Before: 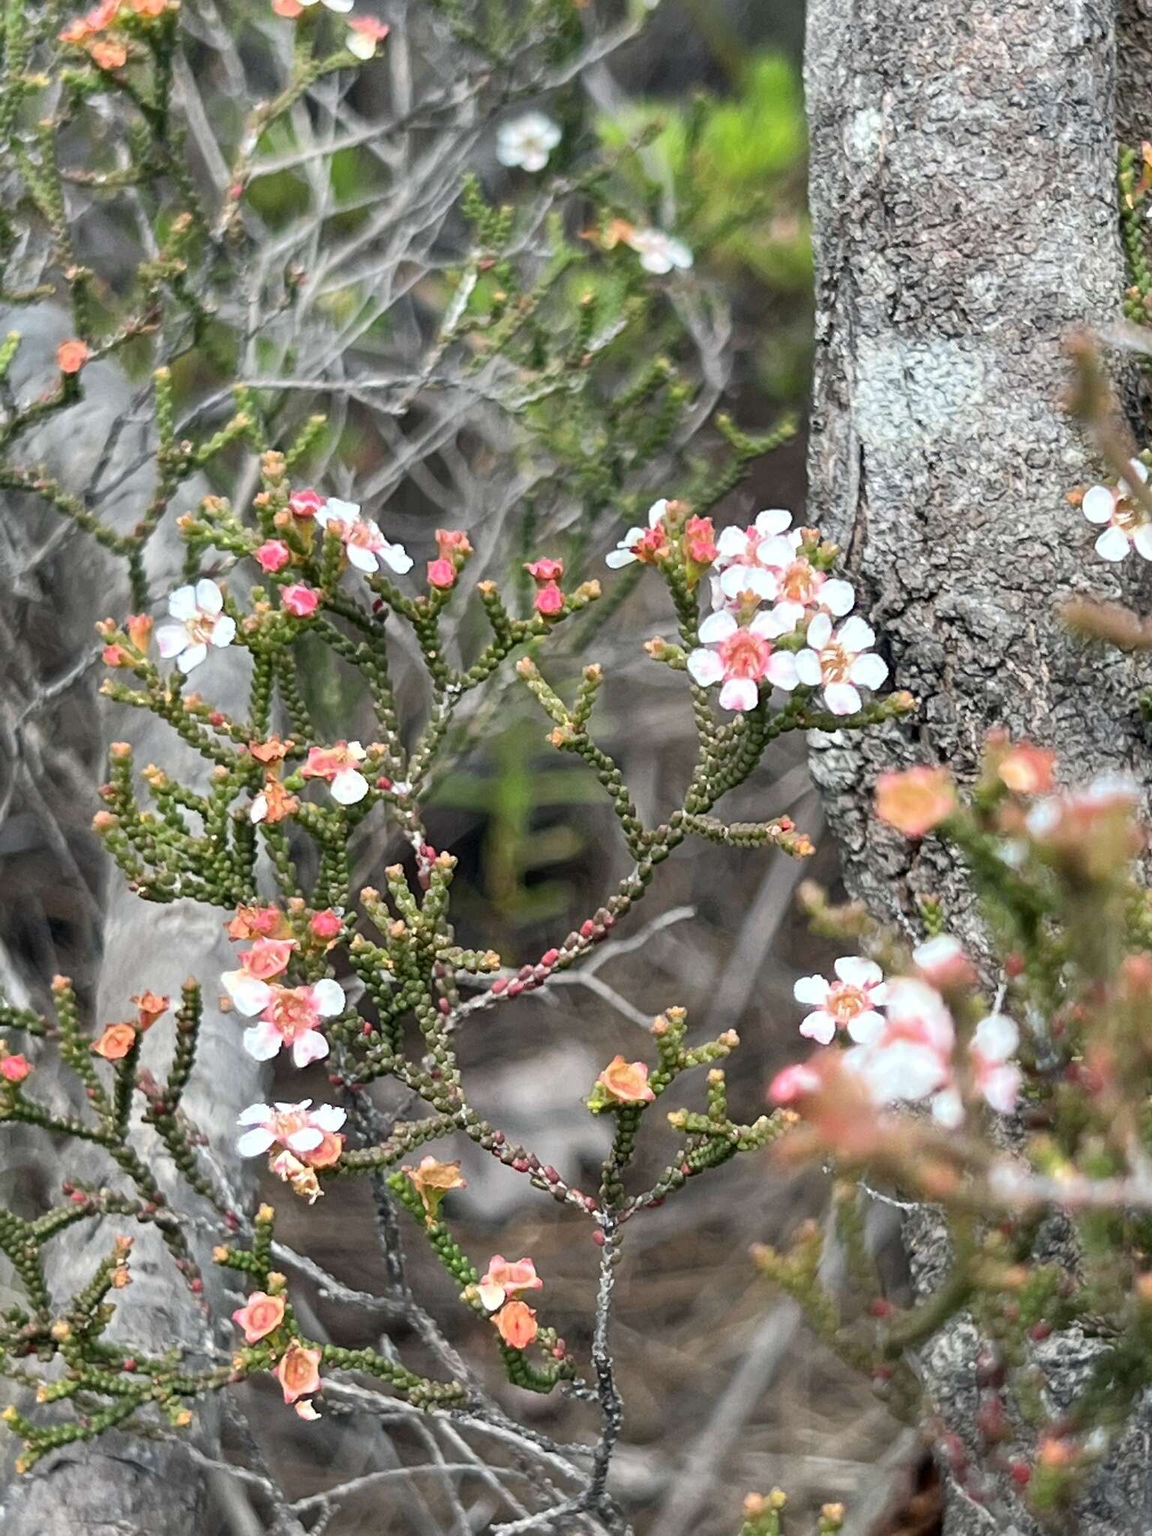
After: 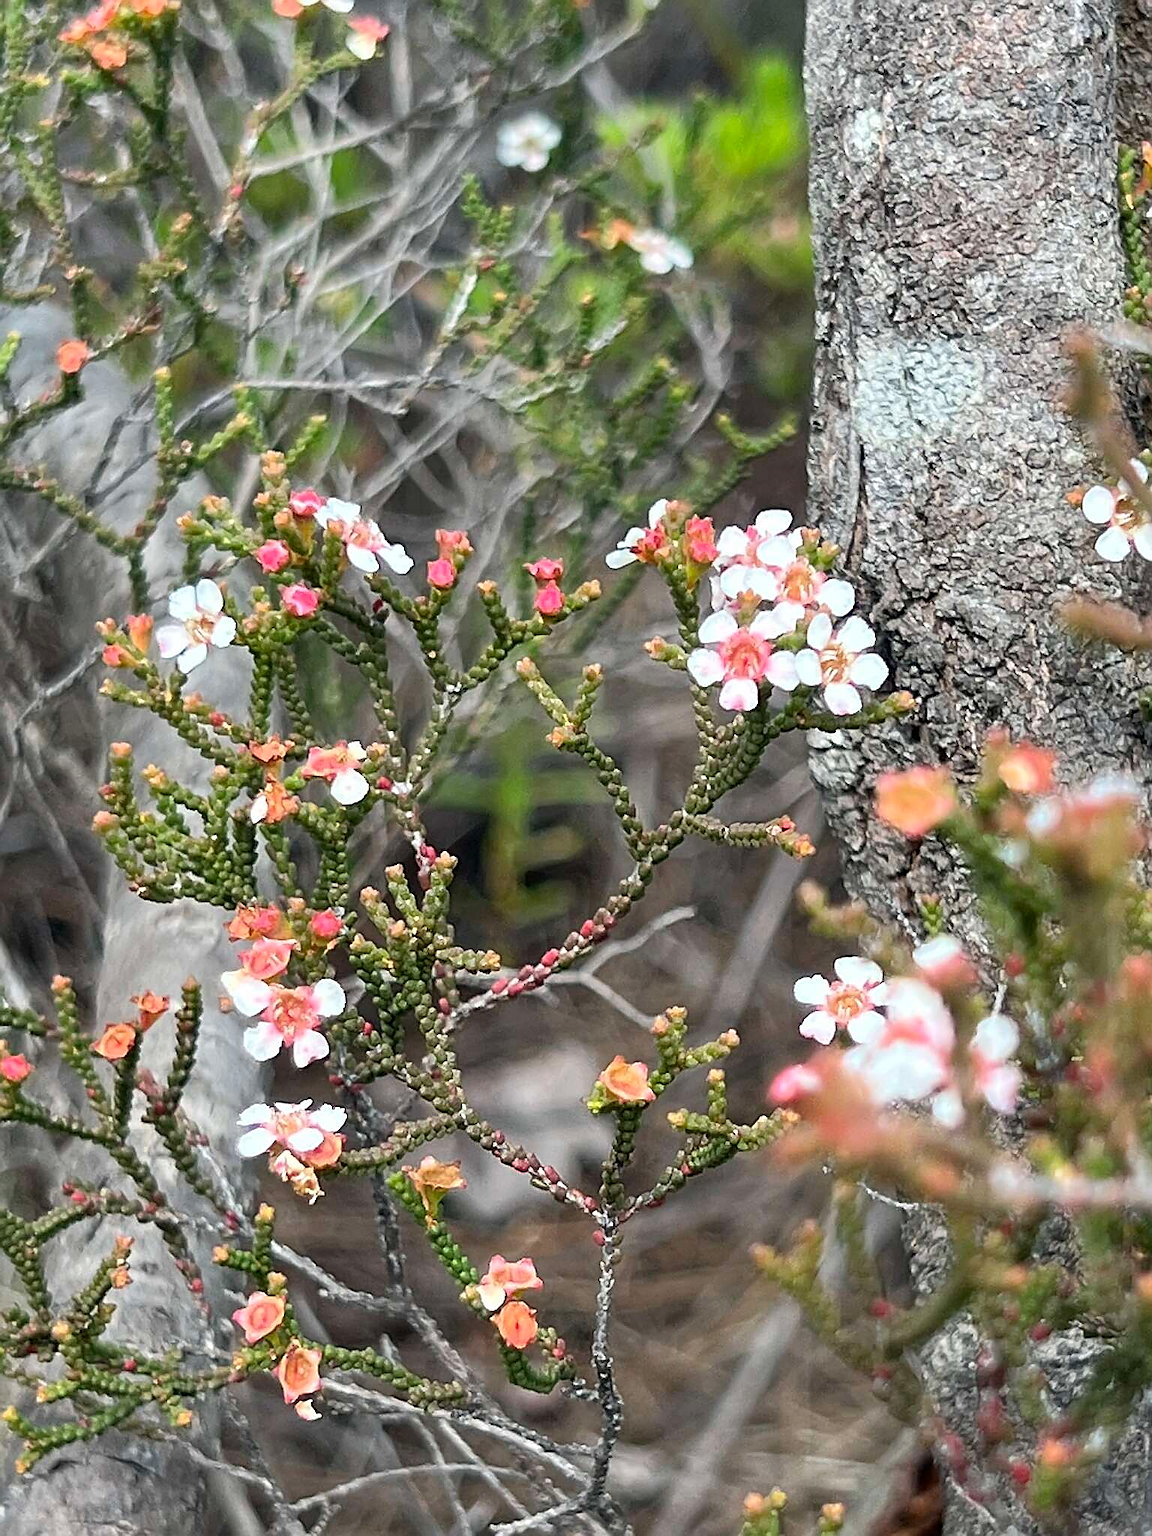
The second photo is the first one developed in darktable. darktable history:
sharpen: radius 1.402, amount 1.241, threshold 0.824
